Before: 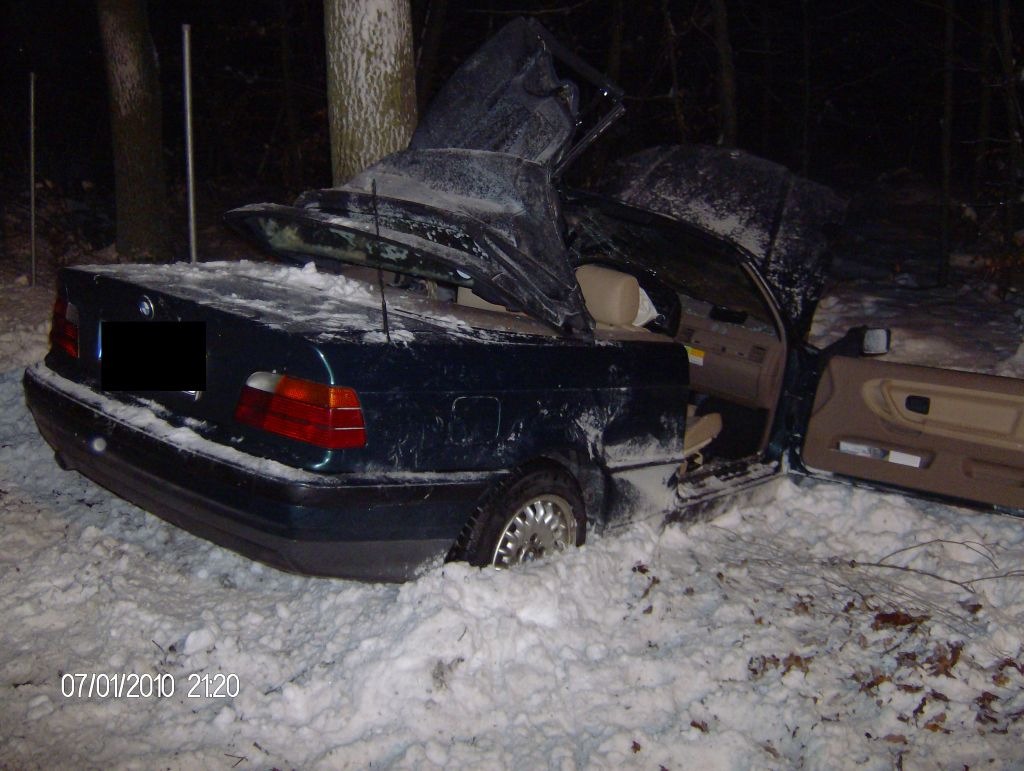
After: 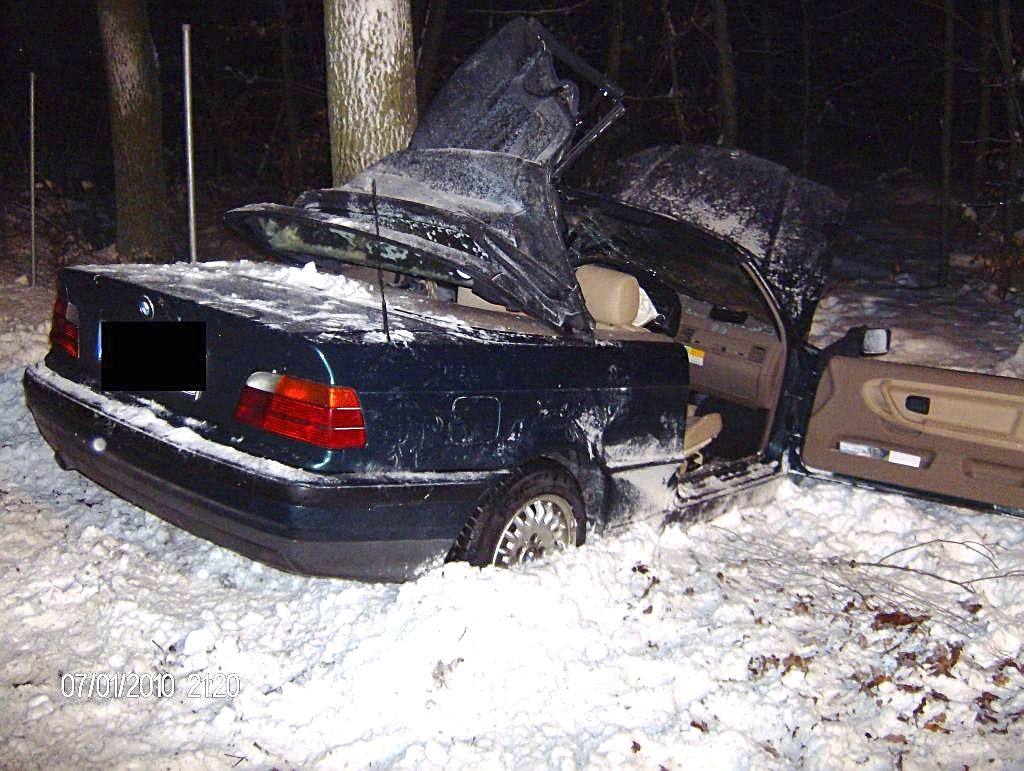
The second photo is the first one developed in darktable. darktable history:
exposure: black level correction 0, exposure 1.466 EV, compensate highlight preservation false
sharpen: on, module defaults
